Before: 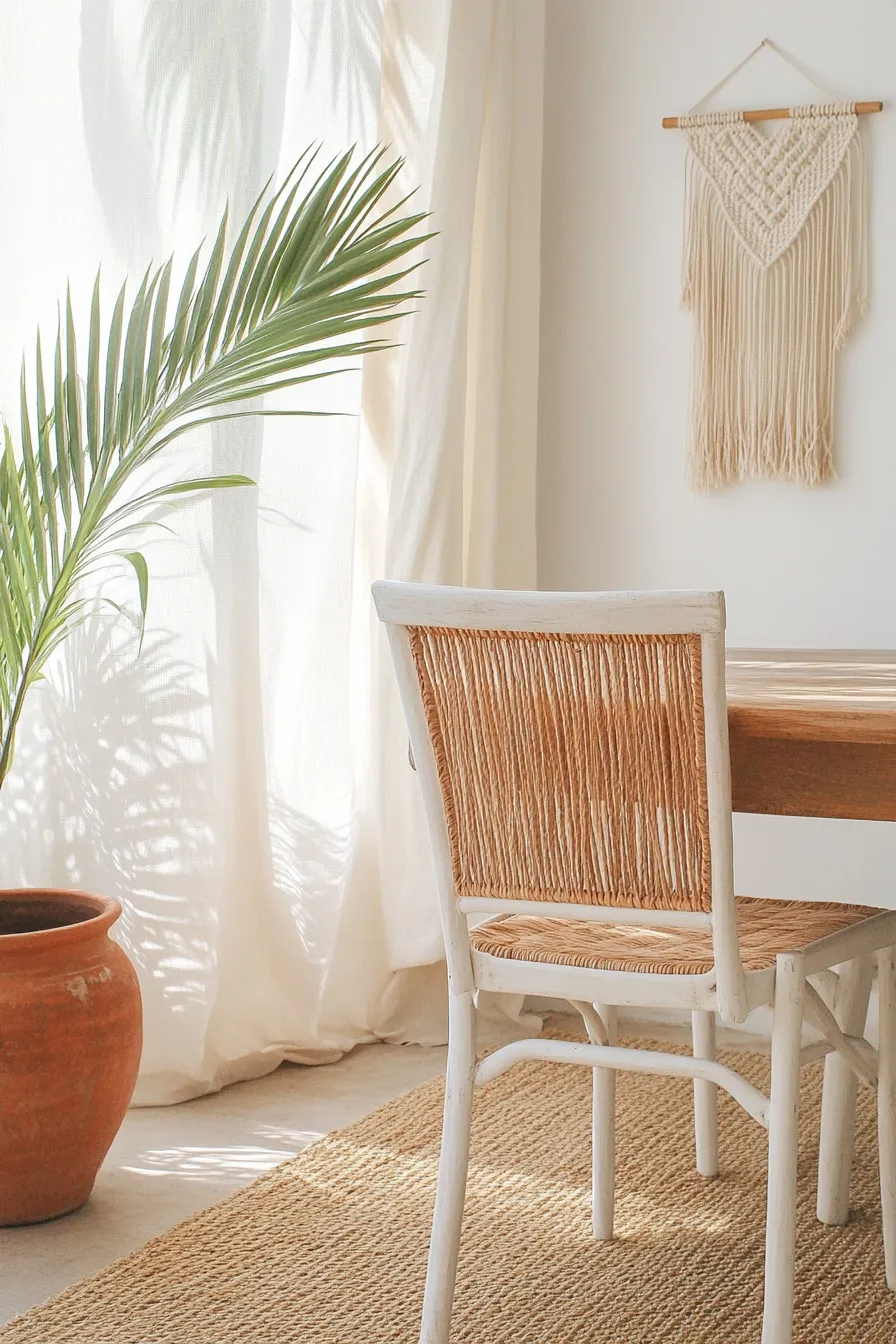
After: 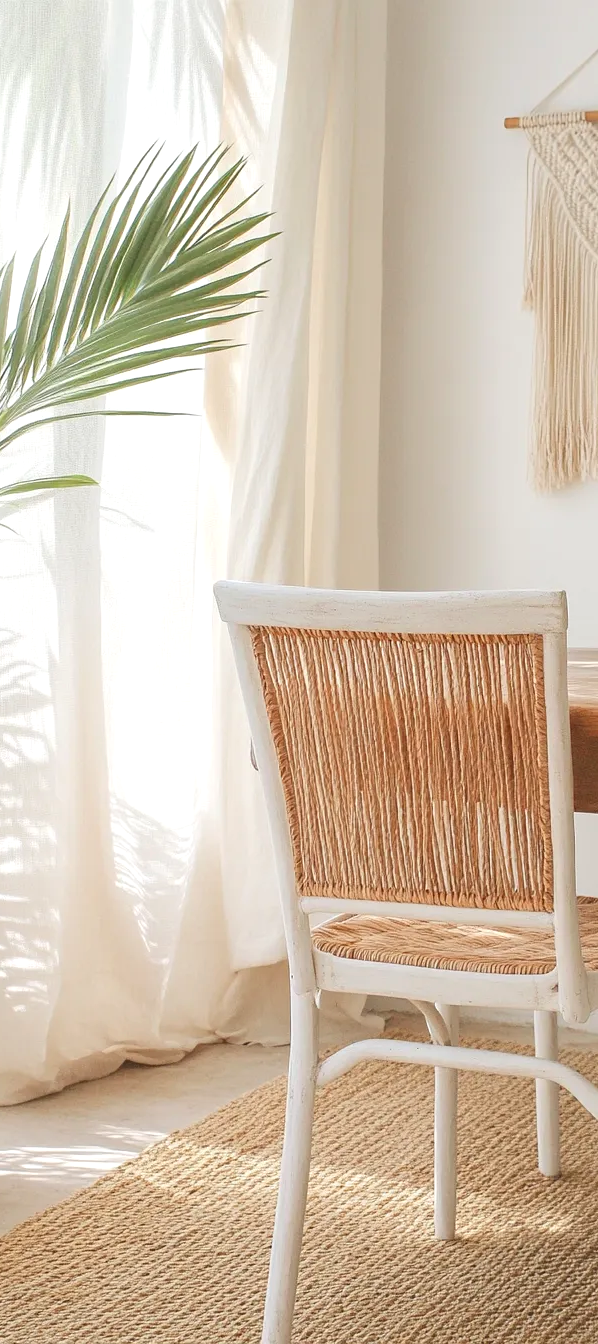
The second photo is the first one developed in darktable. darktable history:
crop and rotate: left 17.732%, right 15.423%
exposure: exposure 0.161 EV, compensate highlight preservation false
